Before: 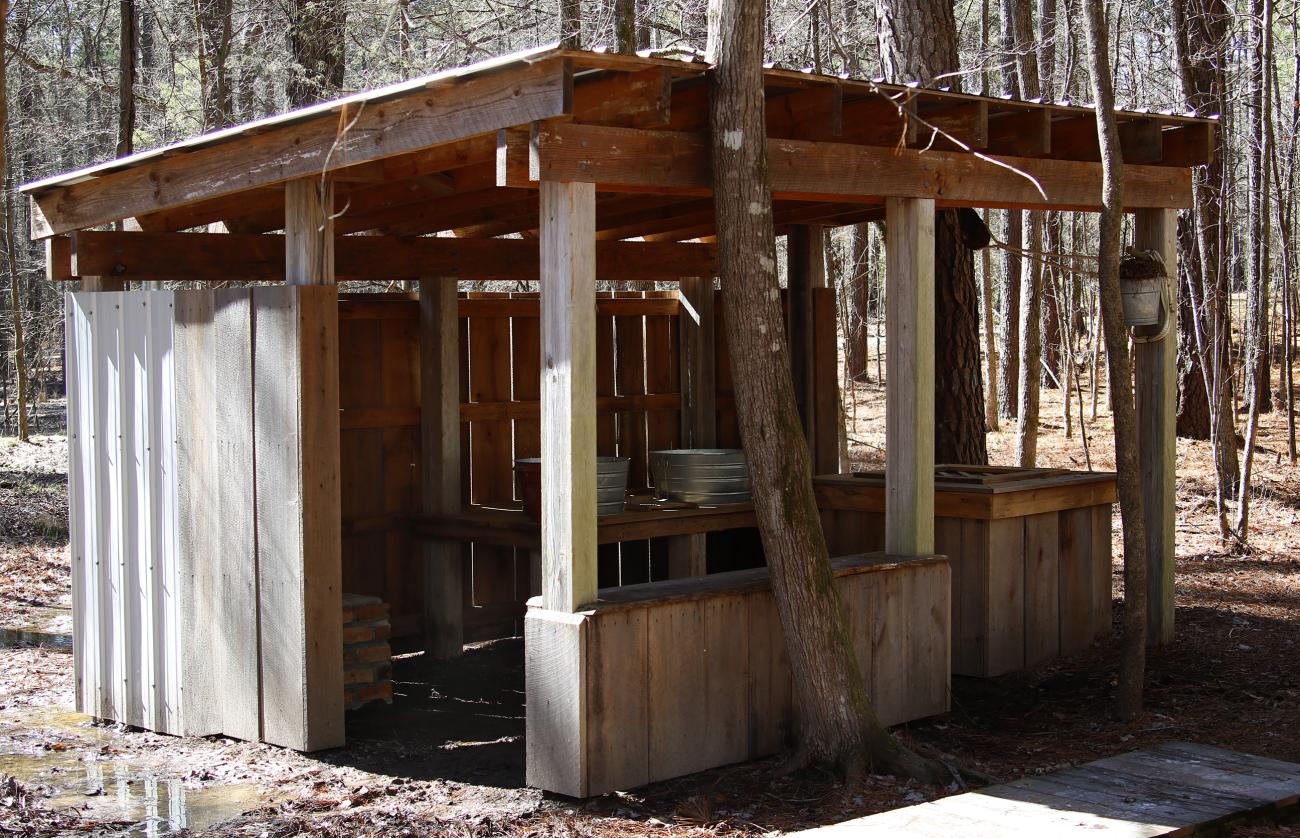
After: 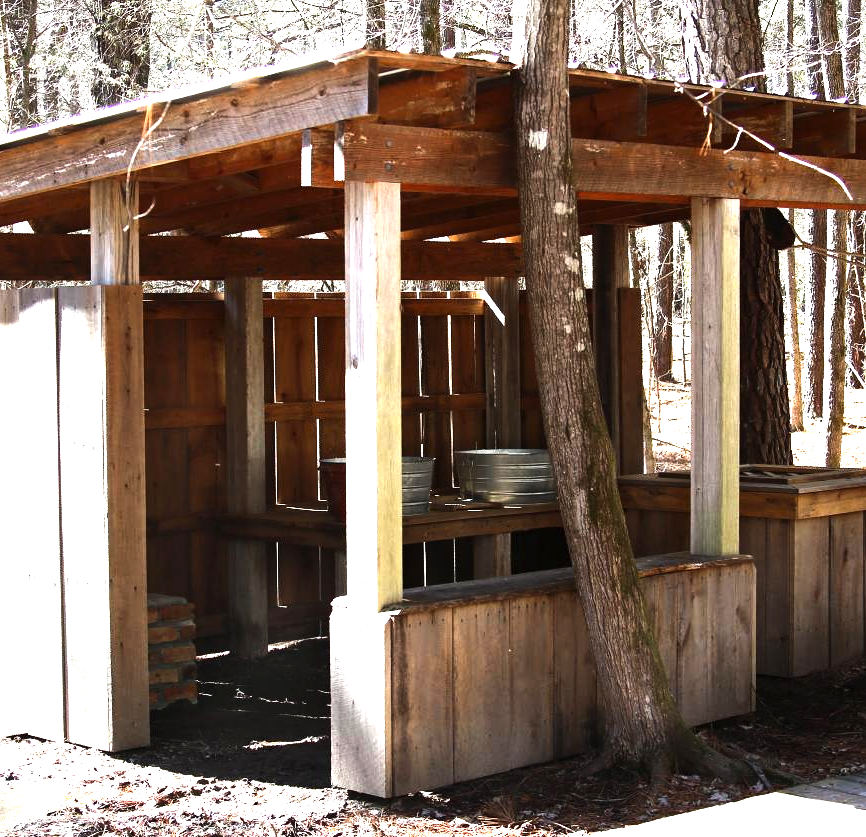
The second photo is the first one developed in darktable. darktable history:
crop and rotate: left 15.055%, right 18.278%
tone equalizer: -8 EV -0.75 EV, -7 EV -0.7 EV, -6 EV -0.6 EV, -5 EV -0.4 EV, -3 EV 0.4 EV, -2 EV 0.6 EV, -1 EV 0.7 EV, +0 EV 0.75 EV, edges refinement/feathering 500, mask exposure compensation -1.57 EV, preserve details no
exposure: black level correction 0, exposure 1.2 EV, compensate exposure bias true, compensate highlight preservation false
